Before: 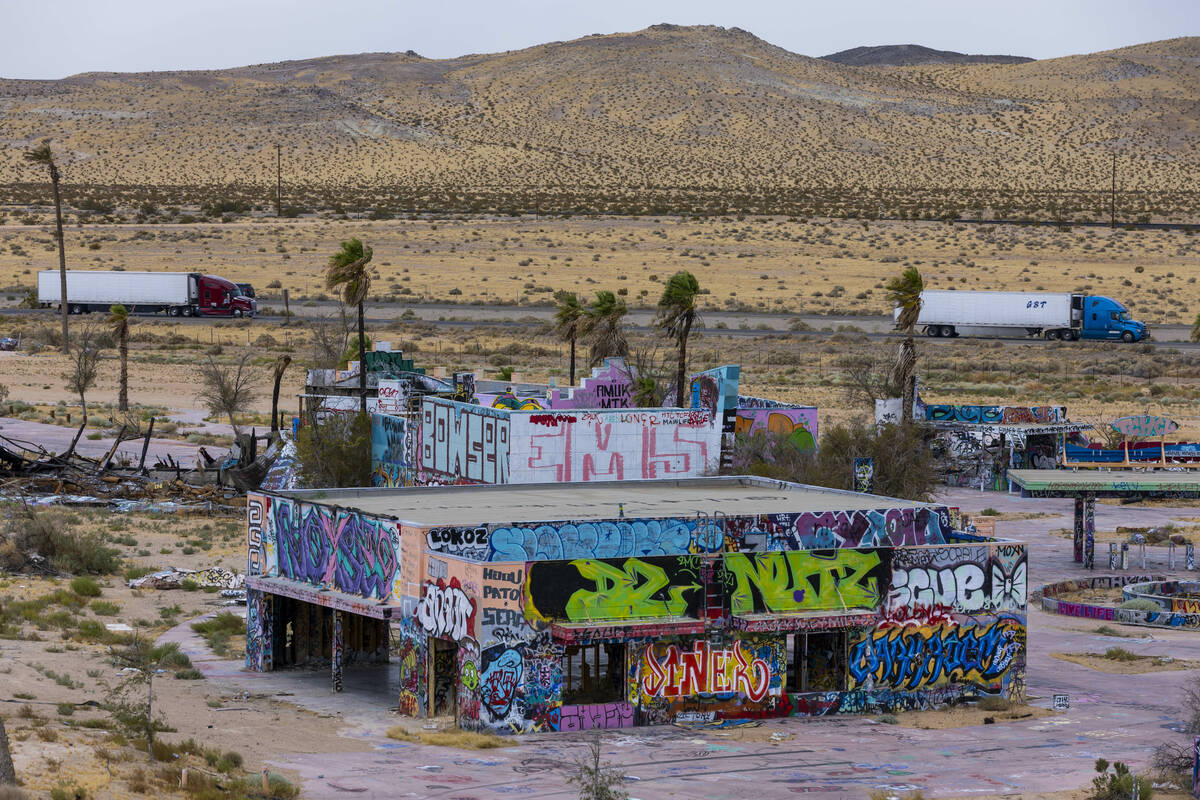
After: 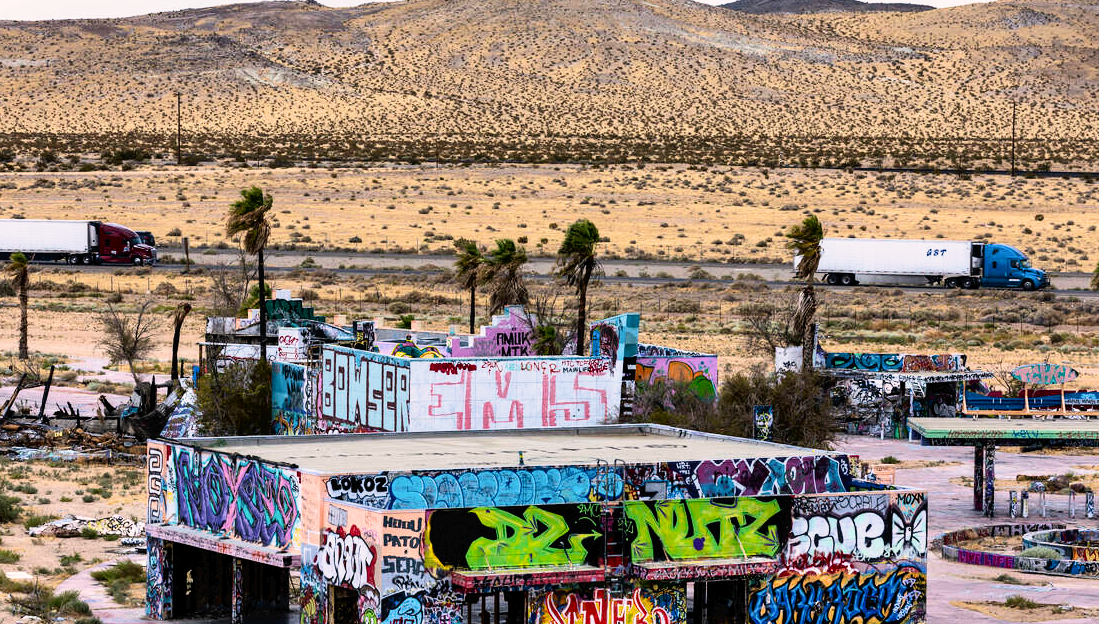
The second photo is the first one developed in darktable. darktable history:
tone curve: curves: ch0 [(0, 0) (0.003, 0.019) (0.011, 0.019) (0.025, 0.022) (0.044, 0.026) (0.069, 0.032) (0.1, 0.052) (0.136, 0.081) (0.177, 0.123) (0.224, 0.17) (0.277, 0.219) (0.335, 0.276) (0.399, 0.344) (0.468, 0.421) (0.543, 0.508) (0.623, 0.604) (0.709, 0.705) (0.801, 0.797) (0.898, 0.894) (1, 1)], color space Lab, independent channels, preserve colors none
color correction: highlights a* 3.55, highlights b* 5.1
exposure: black level correction 0, exposure 0.694 EV, compensate exposure bias true, compensate highlight preservation false
filmic rgb: black relative exposure -8.71 EV, white relative exposure 2.69 EV, target black luminance 0%, target white luminance 99.902%, hardness 6.27, latitude 74.31%, contrast 1.32, highlights saturation mix -5.37%
shadows and highlights: shadows 25.58, highlights -48, soften with gaussian
crop: left 8.417%, top 6.544%, bottom 15.351%
